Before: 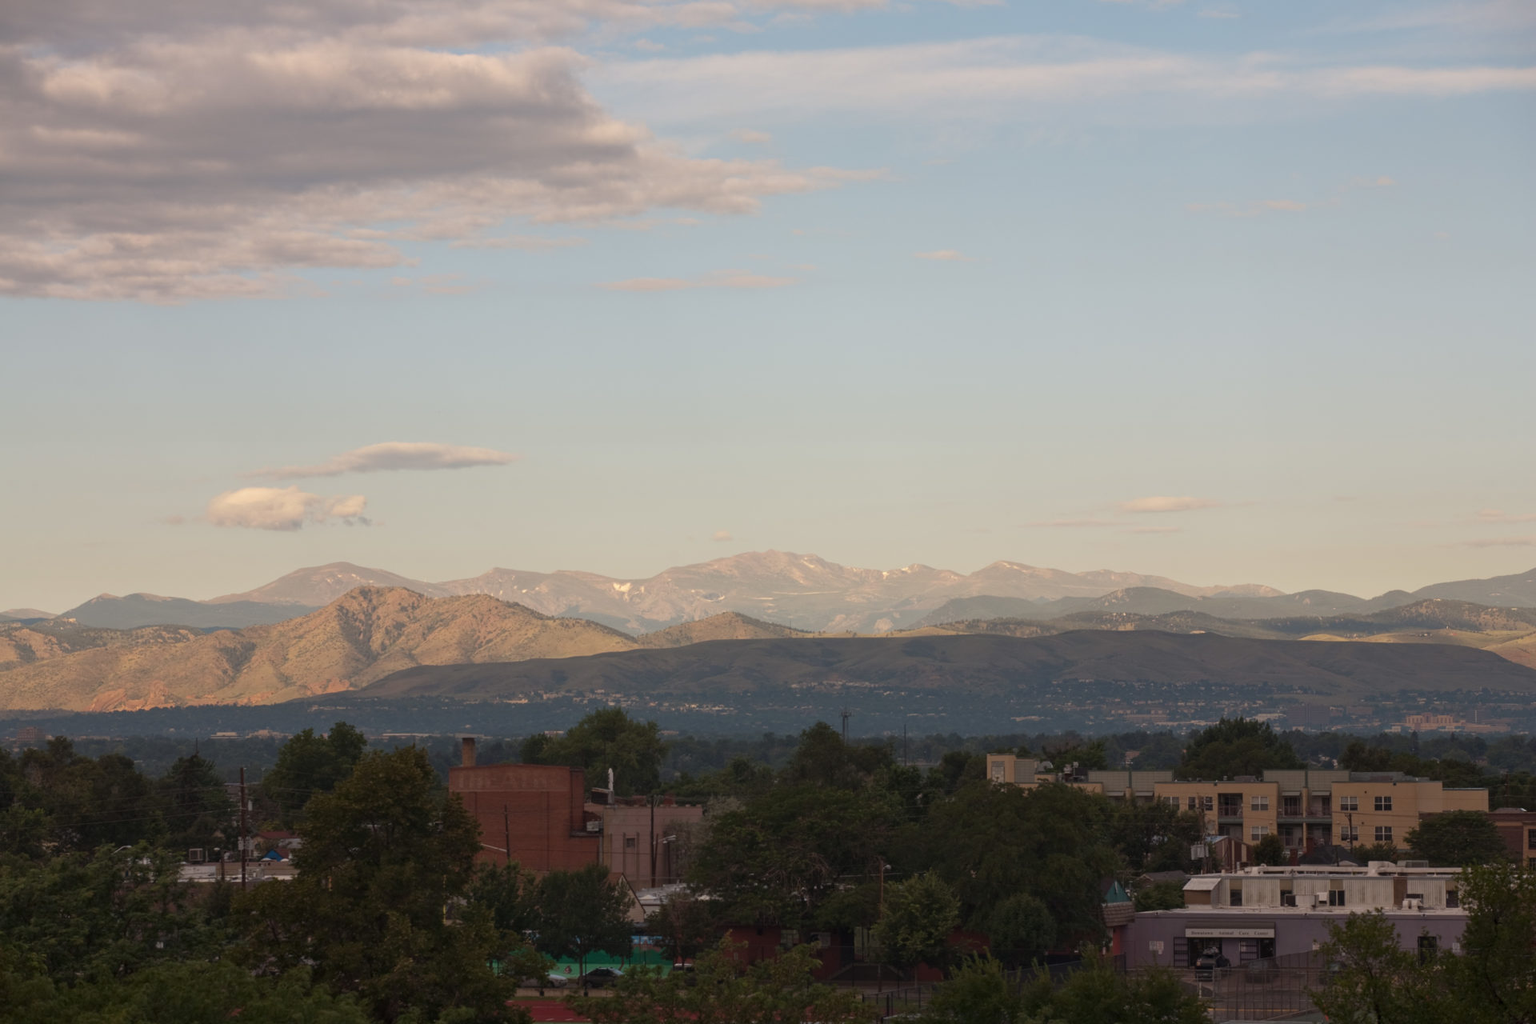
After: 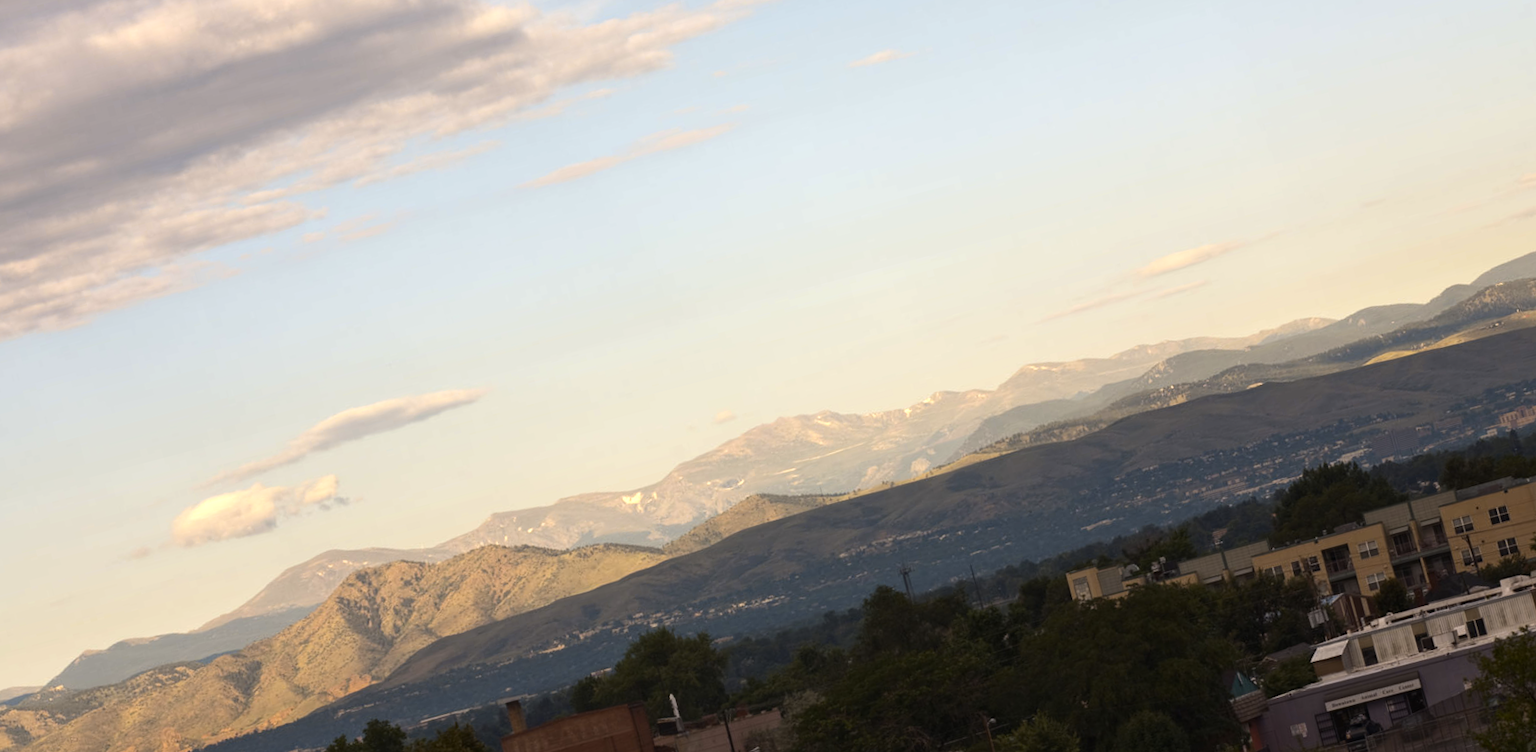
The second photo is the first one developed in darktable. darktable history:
color contrast: green-magenta contrast 0.85, blue-yellow contrast 1.25, unbound 0
rotate and perspective: rotation -14.8°, crop left 0.1, crop right 0.903, crop top 0.25, crop bottom 0.748
tone equalizer: -8 EV -0.75 EV, -7 EV -0.7 EV, -6 EV -0.6 EV, -5 EV -0.4 EV, -3 EV 0.4 EV, -2 EV 0.6 EV, -1 EV 0.7 EV, +0 EV 0.75 EV, edges refinement/feathering 500, mask exposure compensation -1.57 EV, preserve details no
